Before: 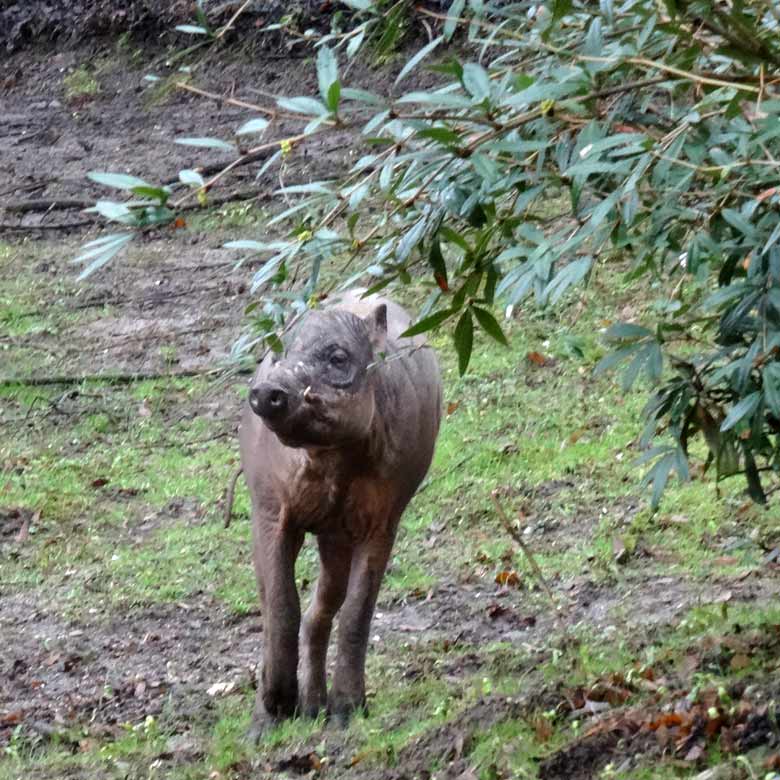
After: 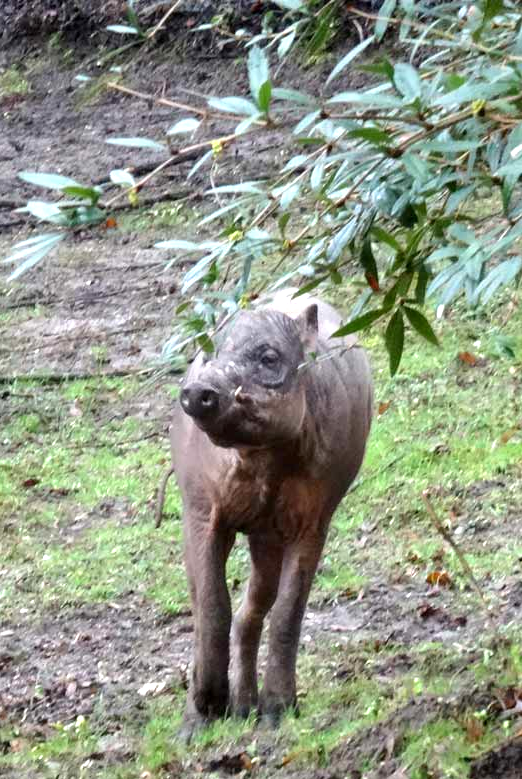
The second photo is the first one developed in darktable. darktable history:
exposure: black level correction 0.001, exposure 0.5 EV, compensate highlight preservation false
crop and rotate: left 8.869%, right 24.129%
